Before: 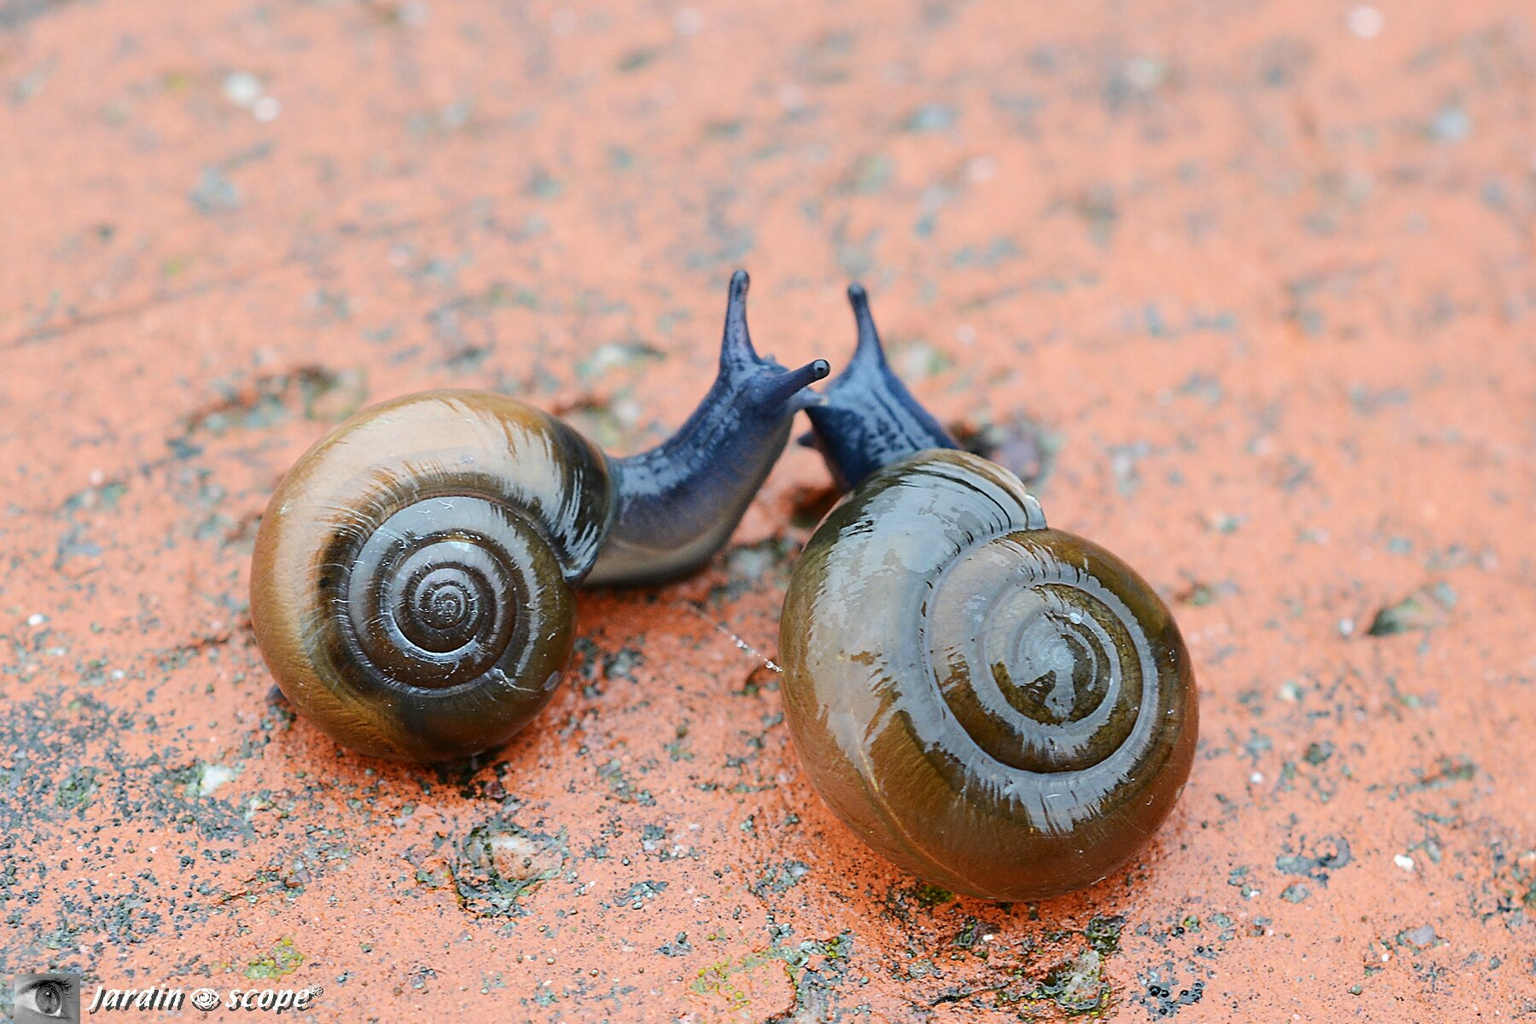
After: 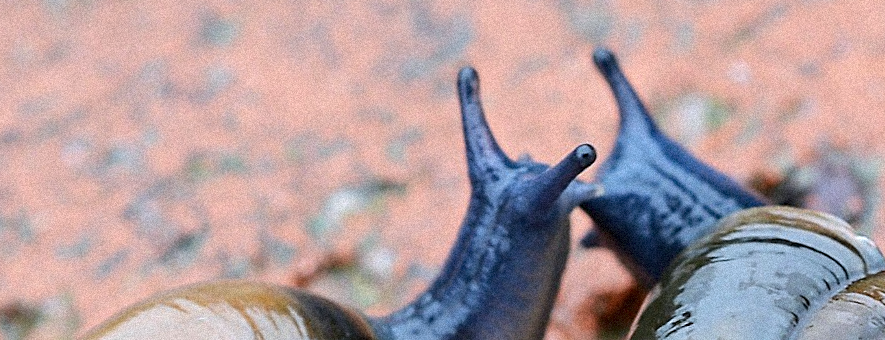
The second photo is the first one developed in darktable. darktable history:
contrast equalizer: y [[0.5, 0.5, 0.544, 0.569, 0.5, 0.5], [0.5 ×6], [0.5 ×6], [0 ×6], [0 ×6]]
grain: strength 35%, mid-tones bias 0%
white balance: red 0.984, blue 1.059
crop: left 15.306%, top 9.065%, right 30.789%, bottom 48.638%
rotate and perspective: rotation -14.8°, crop left 0.1, crop right 0.903, crop top 0.25, crop bottom 0.748
